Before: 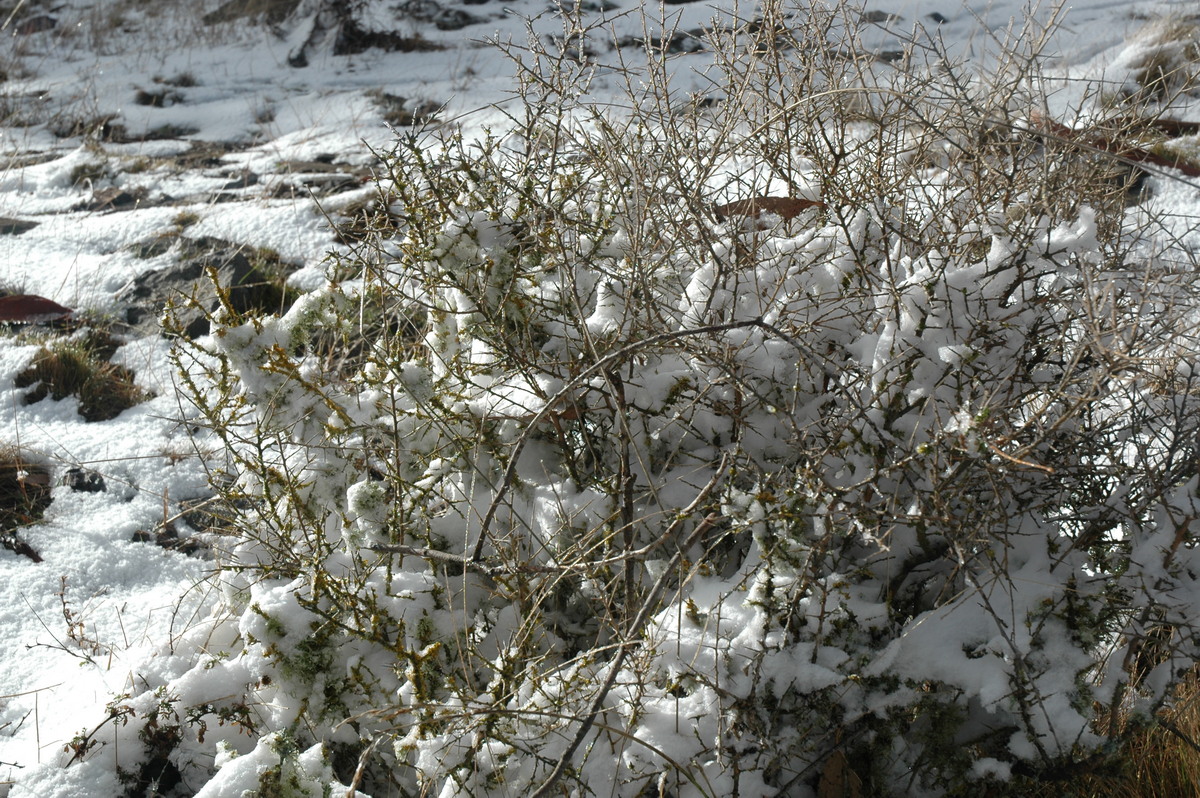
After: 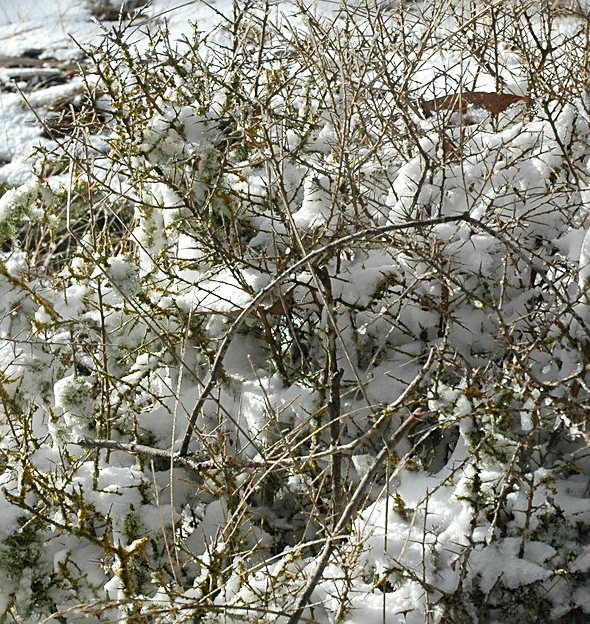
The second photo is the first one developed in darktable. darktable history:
sharpen: on, module defaults
crop and rotate: angle 0.02°, left 24.435%, top 13.252%, right 26.395%, bottom 8.476%
contrast brightness saturation: contrast 0.201, brightness 0.156, saturation 0.23
